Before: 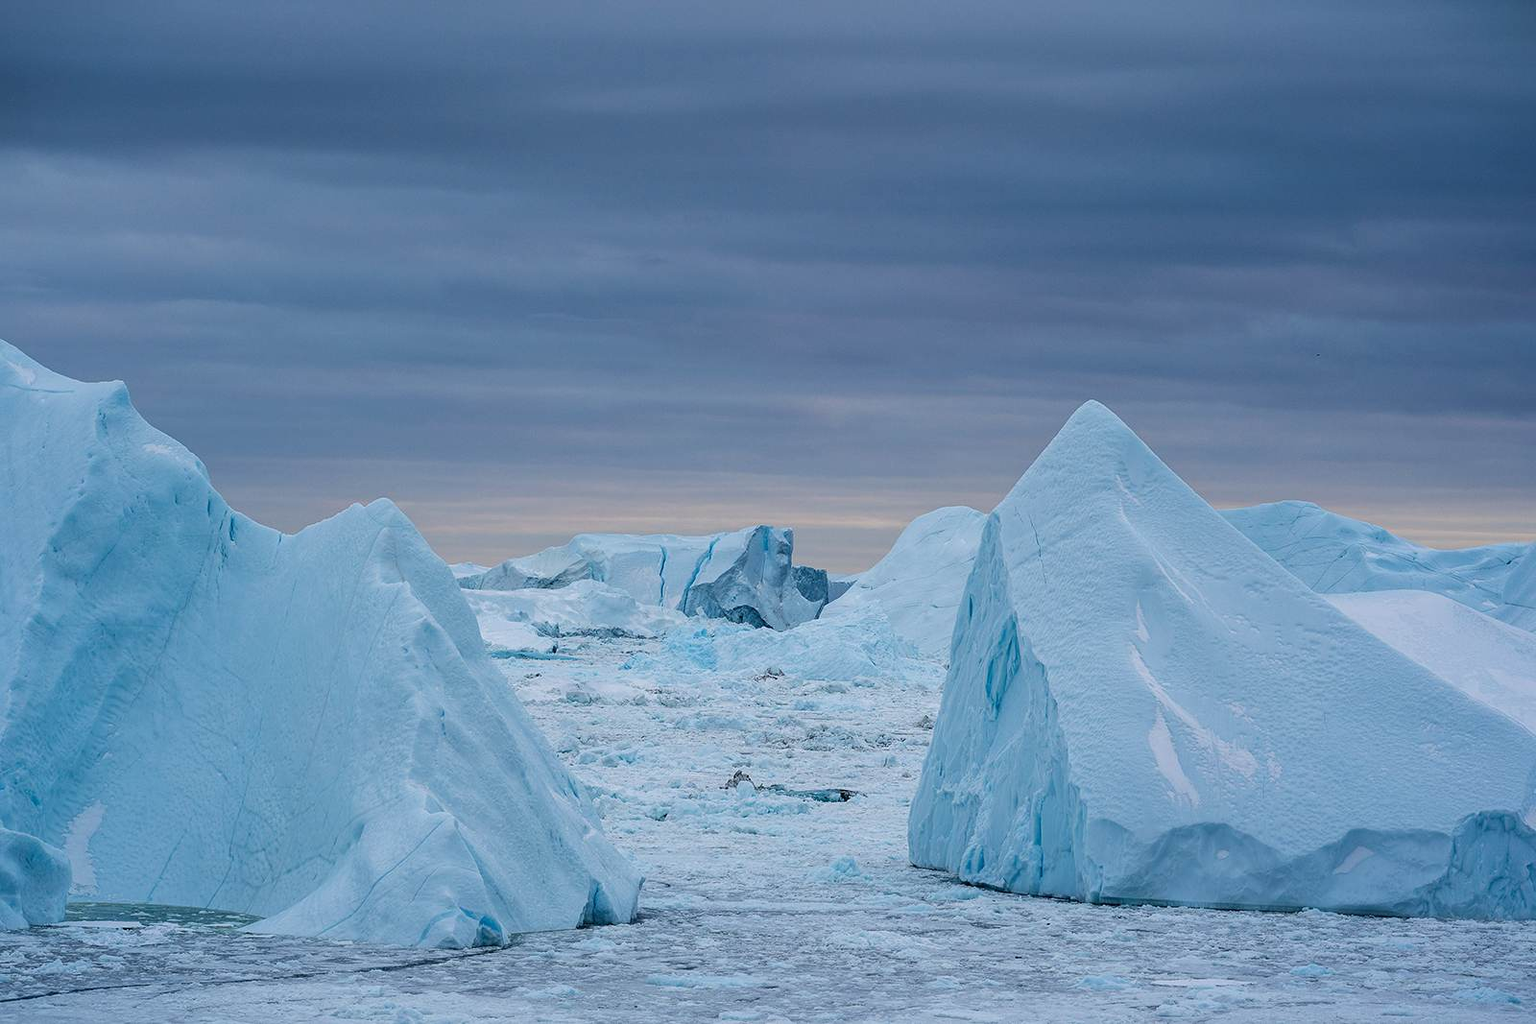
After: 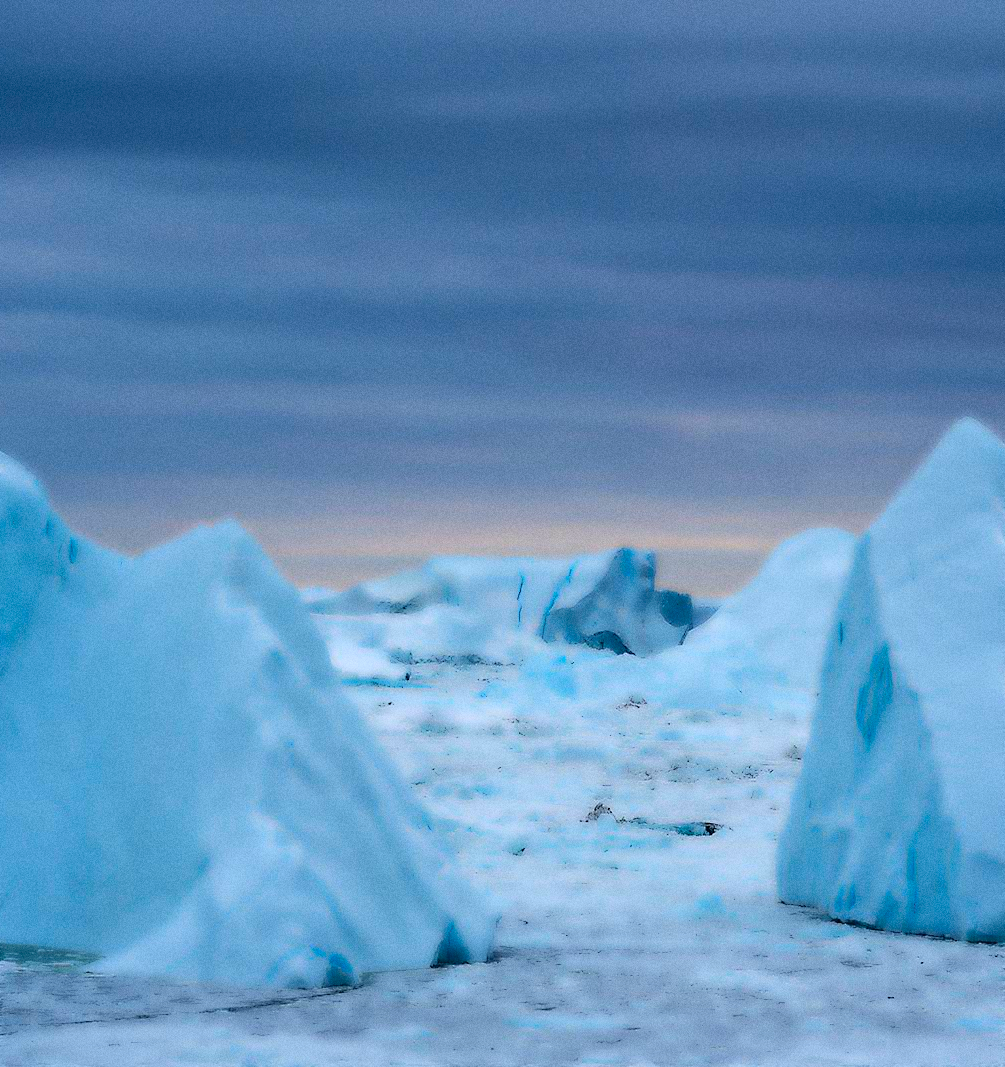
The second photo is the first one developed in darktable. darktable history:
crop: left 10.644%, right 26.528%
color balance: lift [0.991, 1, 1, 1], gamma [0.996, 1, 1, 1], input saturation 98.52%, contrast 20.34%, output saturation 103.72%
grain: on, module defaults
lowpass: radius 4, soften with bilateral filter, unbound 0
